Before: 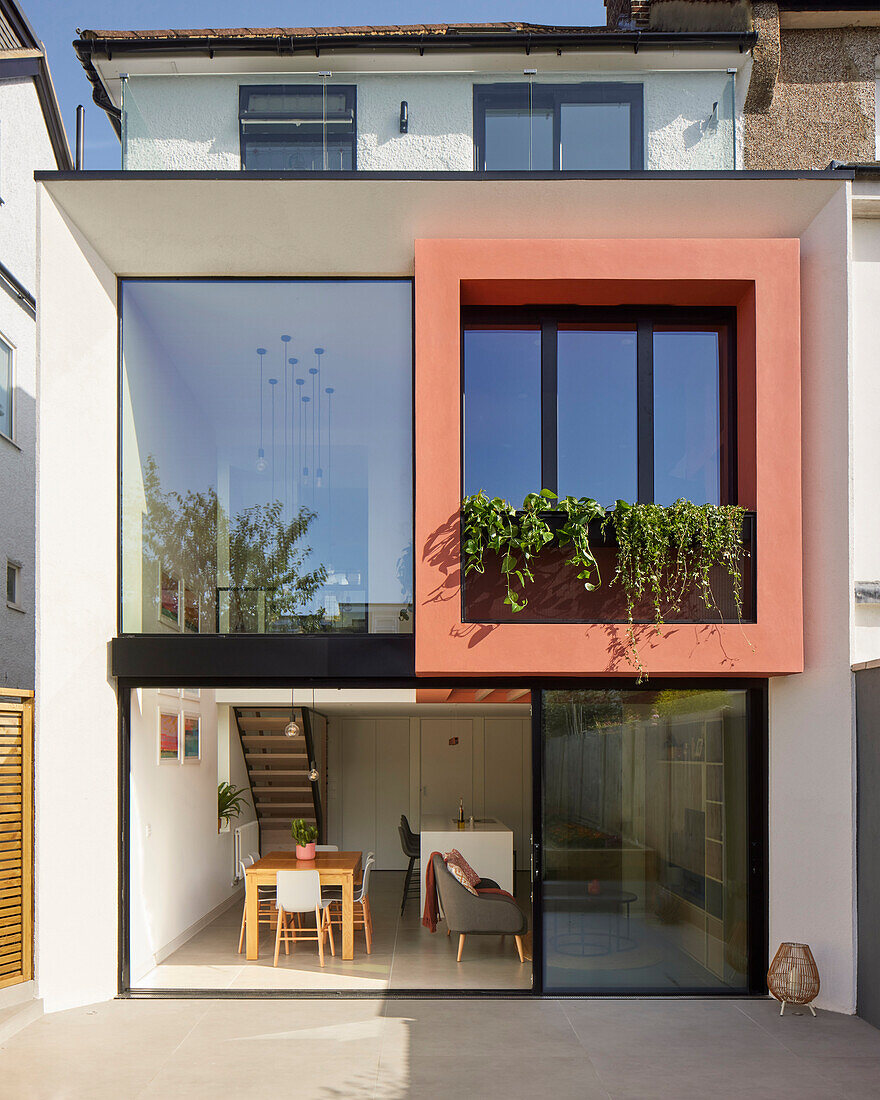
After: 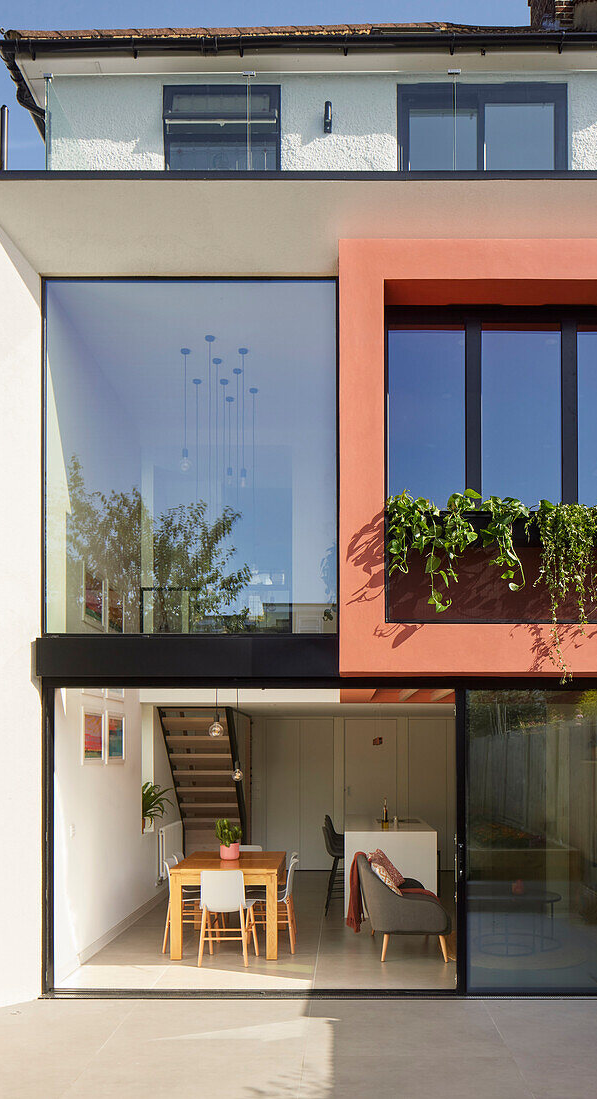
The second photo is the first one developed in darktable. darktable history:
crop and rotate: left 8.649%, right 23.415%
